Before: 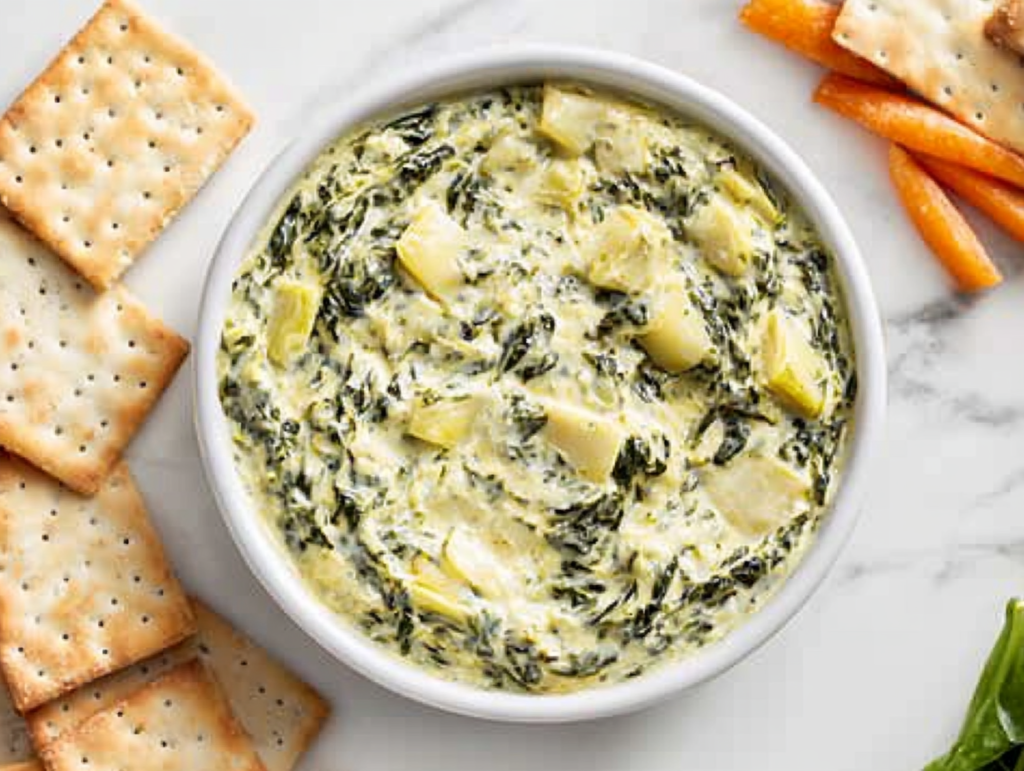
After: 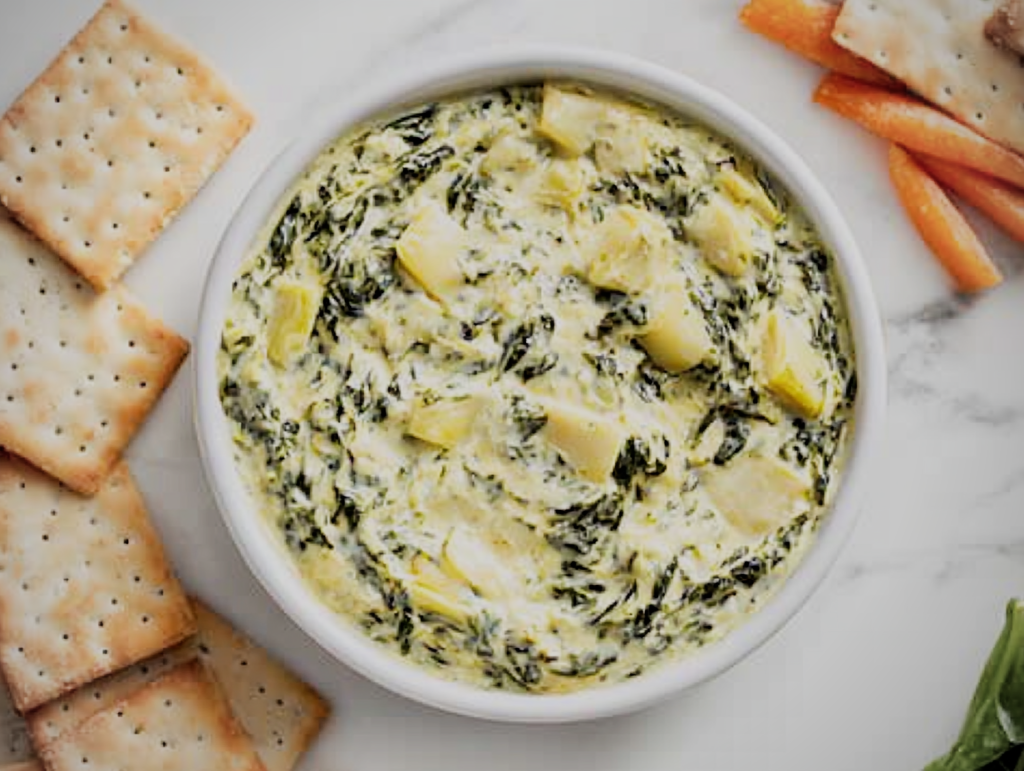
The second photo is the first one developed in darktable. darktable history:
vignetting: fall-off radius 60.9%
filmic rgb: black relative exposure -7.65 EV, white relative exposure 4.56 EV, hardness 3.61
